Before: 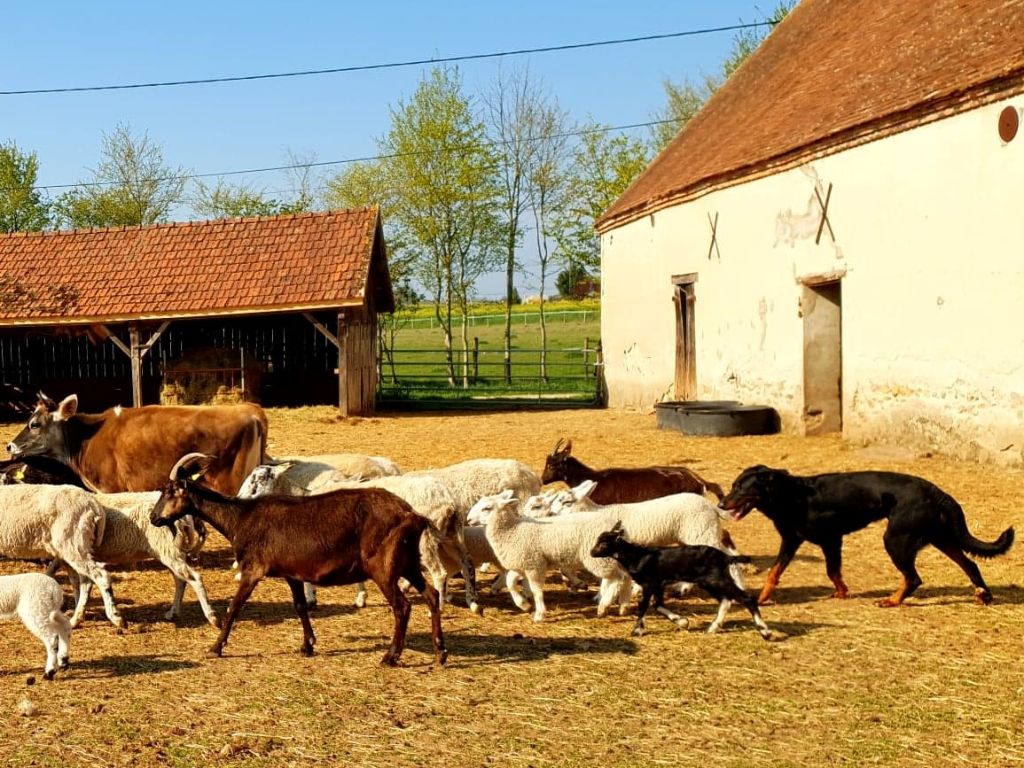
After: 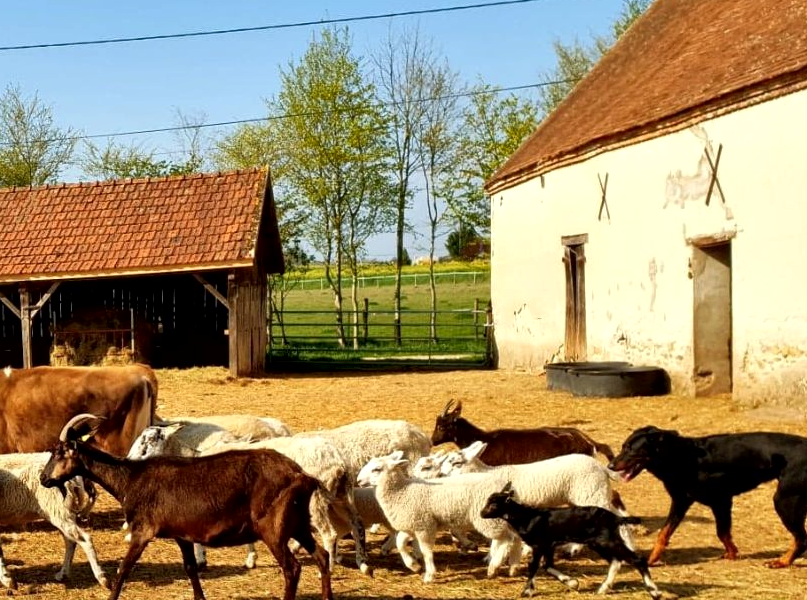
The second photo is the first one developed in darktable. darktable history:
local contrast: mode bilateral grid, contrast 25, coarseness 60, detail 151%, midtone range 0.2
crop and rotate: left 10.77%, top 5.1%, right 10.41%, bottom 16.76%
